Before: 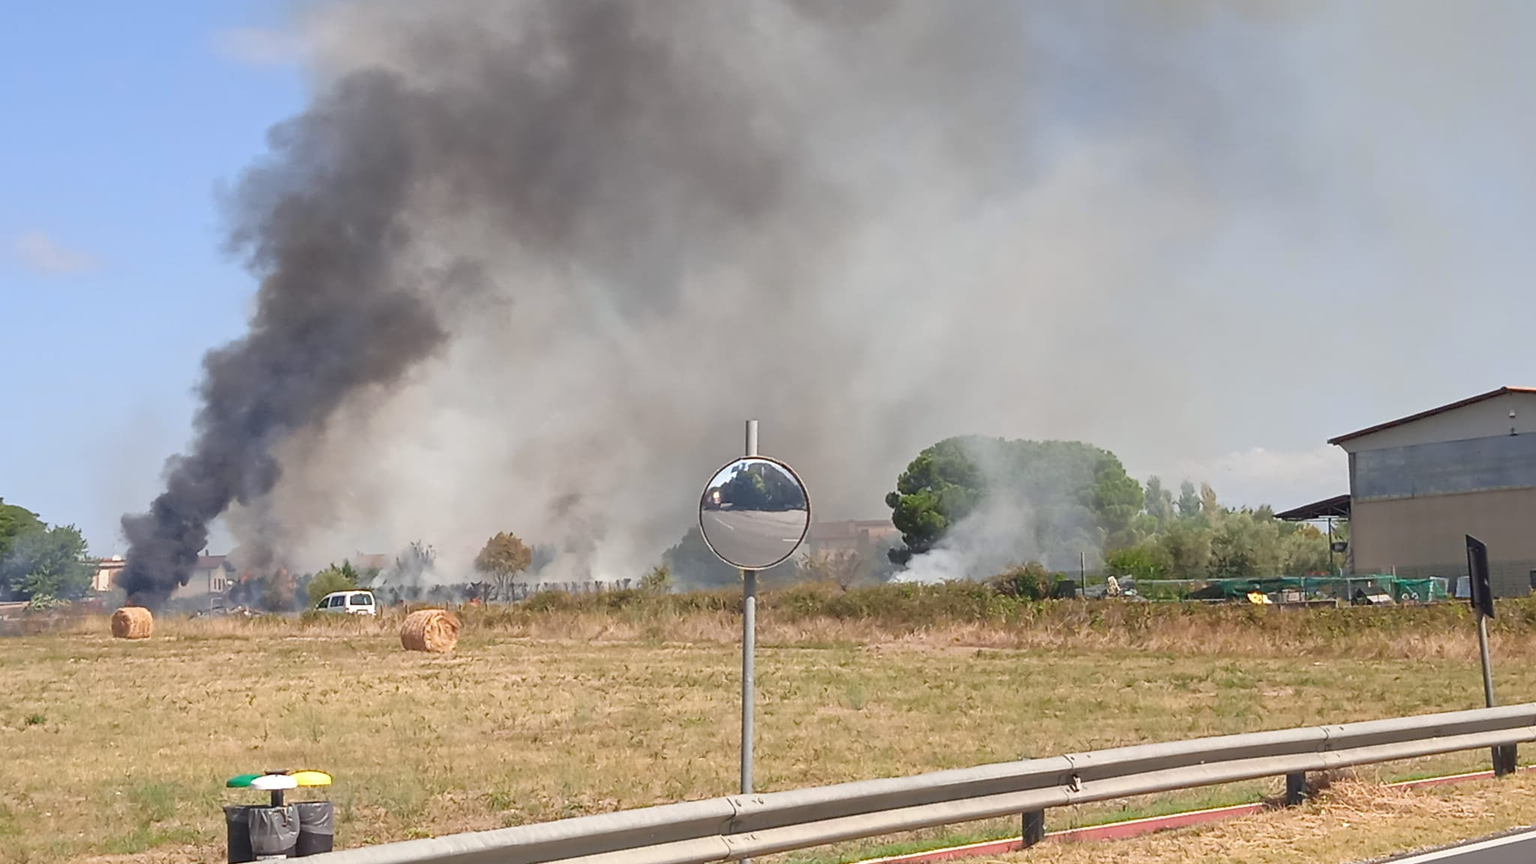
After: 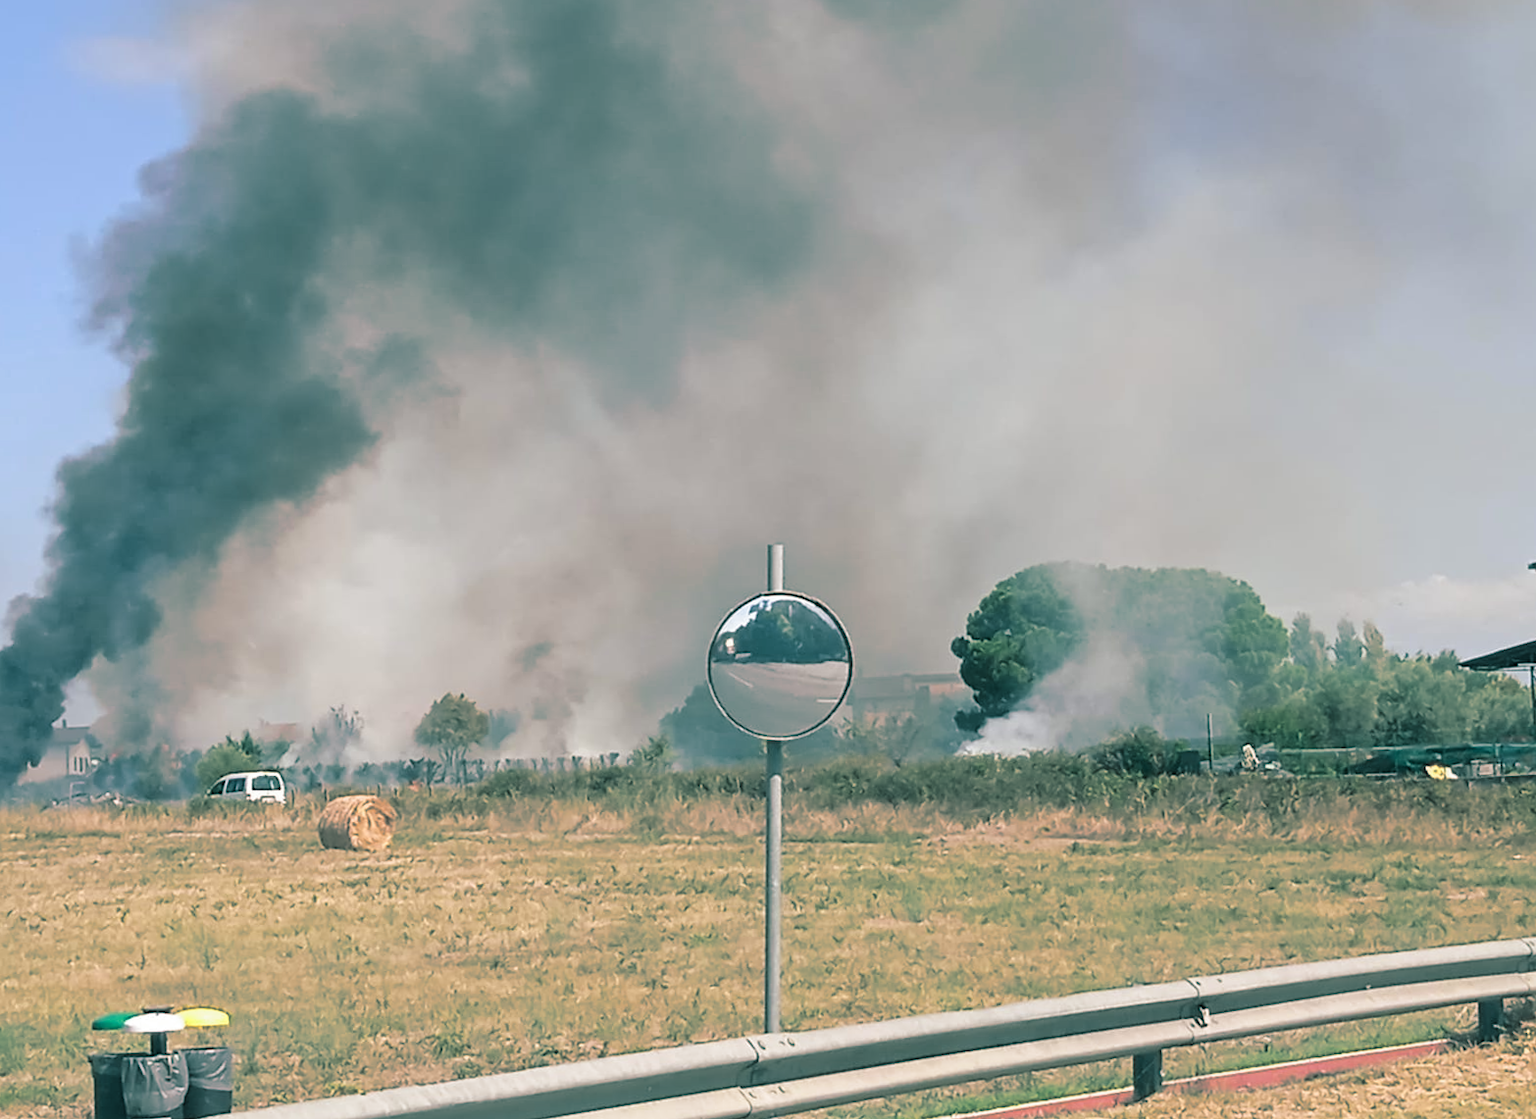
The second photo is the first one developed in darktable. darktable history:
split-toning: shadows › hue 183.6°, shadows › saturation 0.52, highlights › hue 0°, highlights › saturation 0
crop: left 9.88%, right 12.664%
rotate and perspective: rotation -0.45°, automatic cropping original format, crop left 0.008, crop right 0.992, crop top 0.012, crop bottom 0.988
